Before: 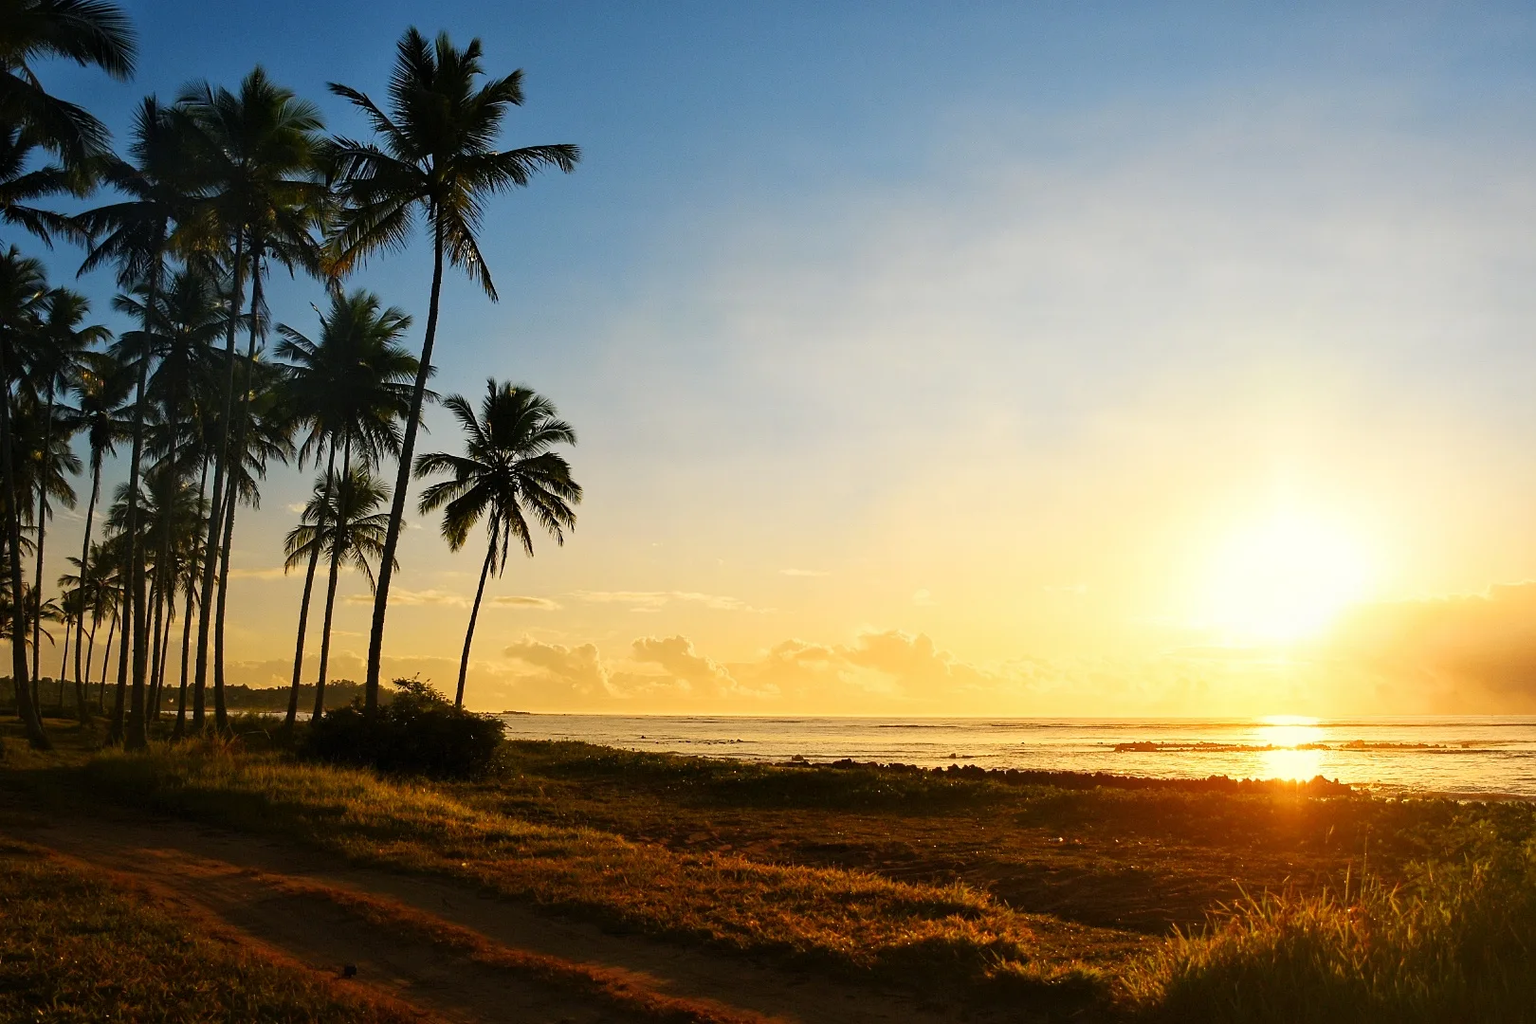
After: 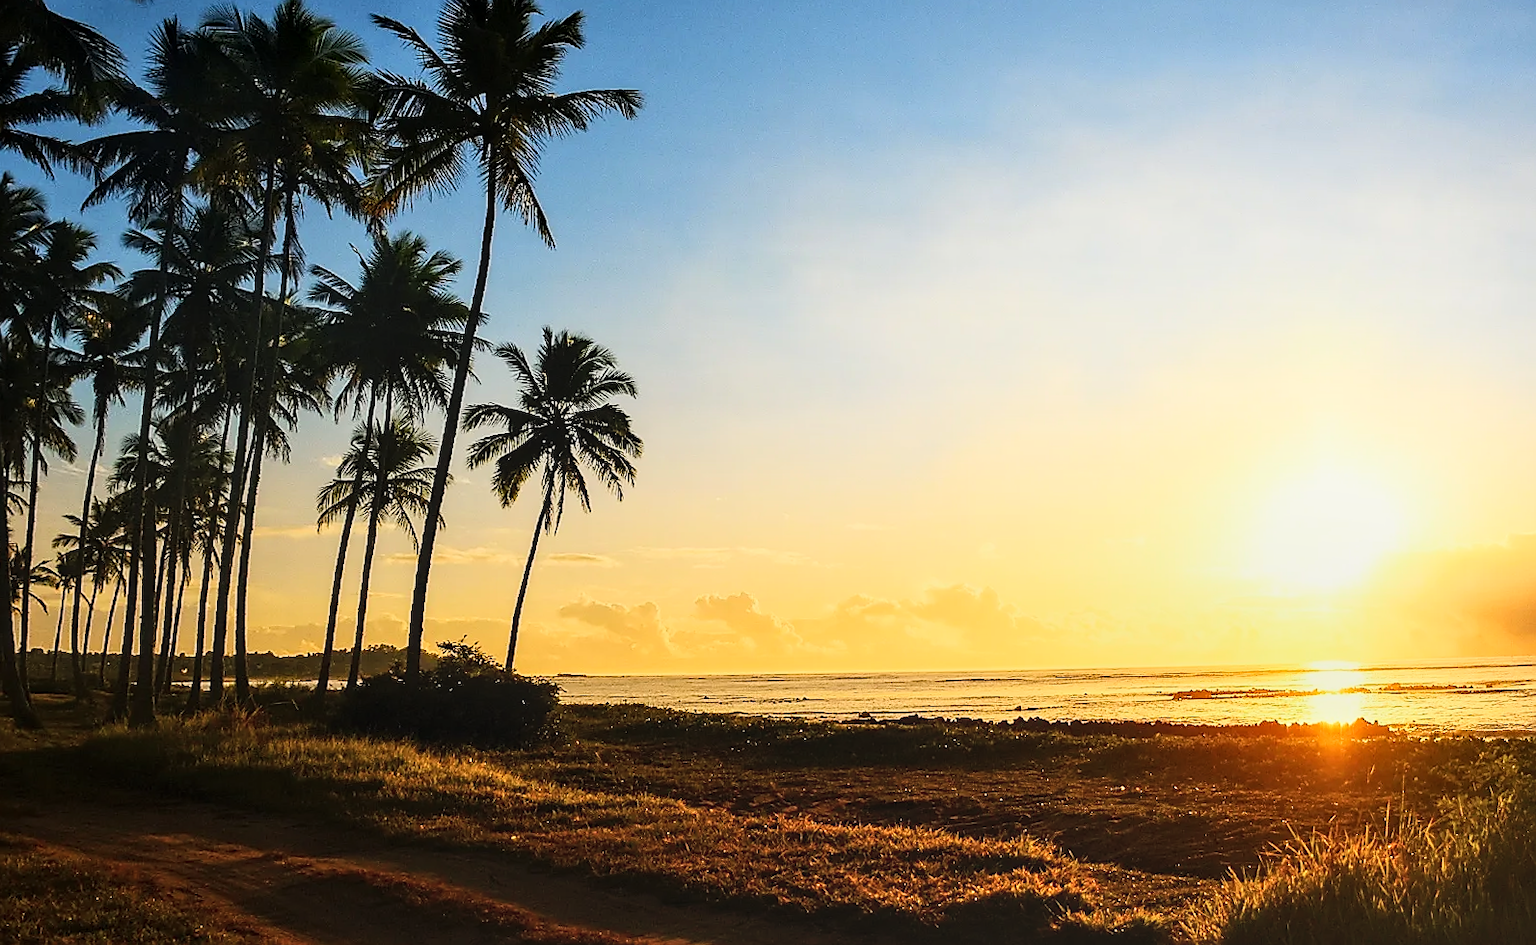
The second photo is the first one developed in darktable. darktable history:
crop and rotate: left 0.126%
local contrast: on, module defaults
rotate and perspective: rotation -0.013°, lens shift (vertical) -0.027, lens shift (horizontal) 0.178, crop left 0.016, crop right 0.989, crop top 0.082, crop bottom 0.918
exposure: black level correction 0, exposure -0.721 EV, compensate highlight preservation false
sharpen: radius 1.4, amount 1.25, threshold 0.7
base curve: curves: ch0 [(0, 0) (0.018, 0.026) (0.143, 0.37) (0.33, 0.731) (0.458, 0.853) (0.735, 0.965) (0.905, 0.986) (1, 1)]
